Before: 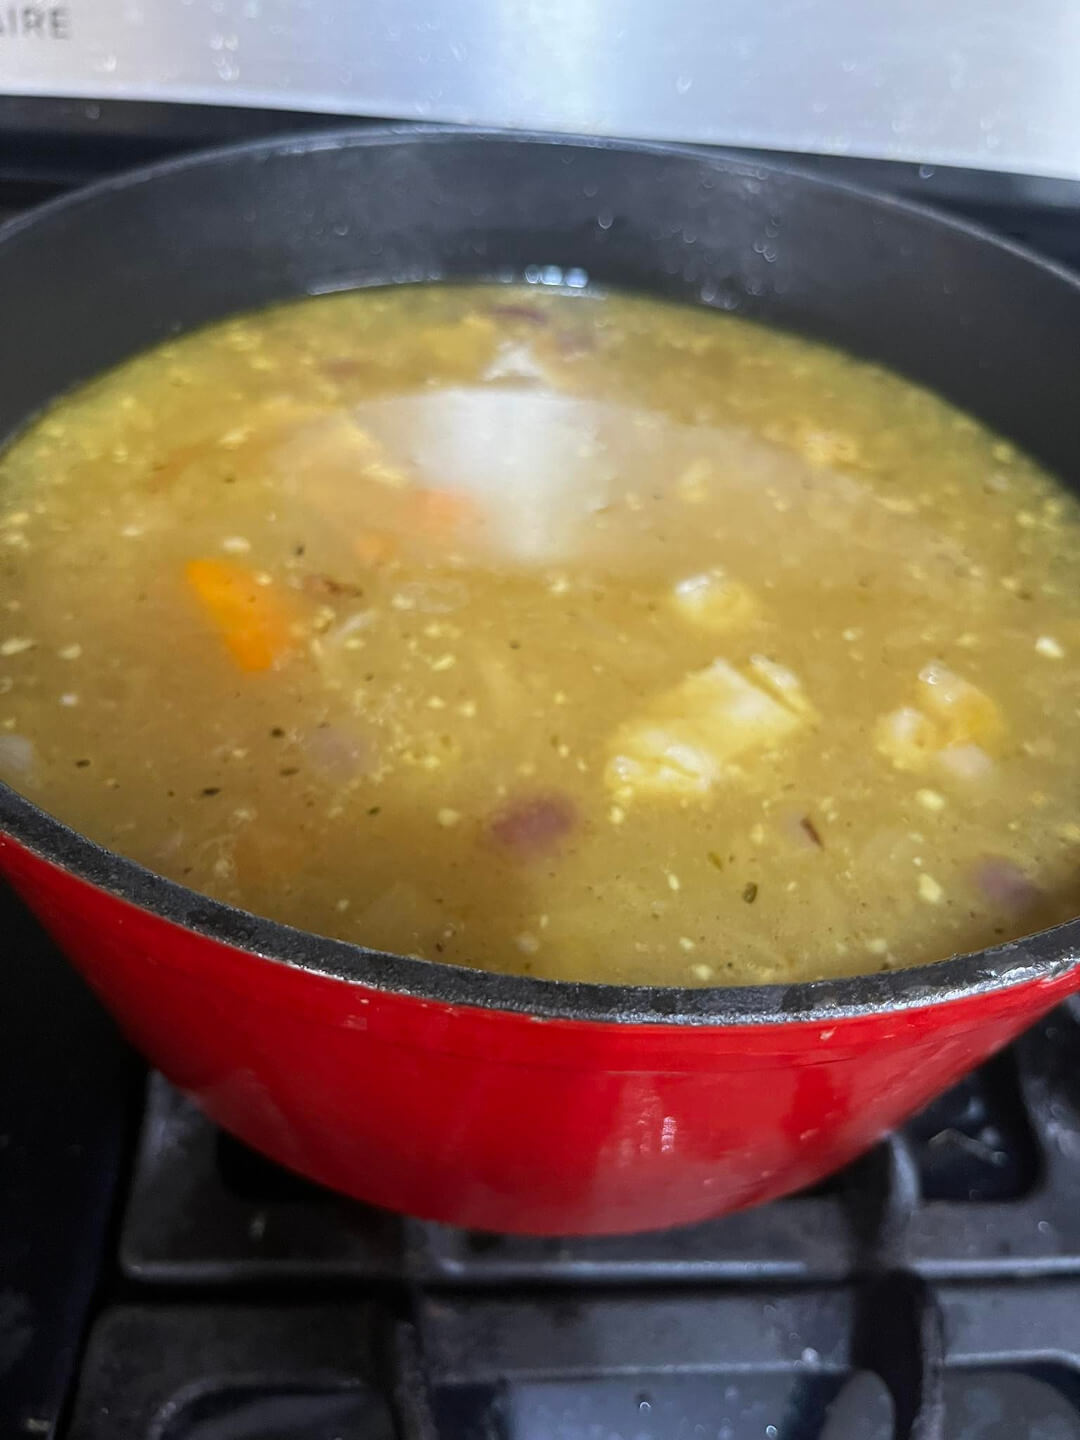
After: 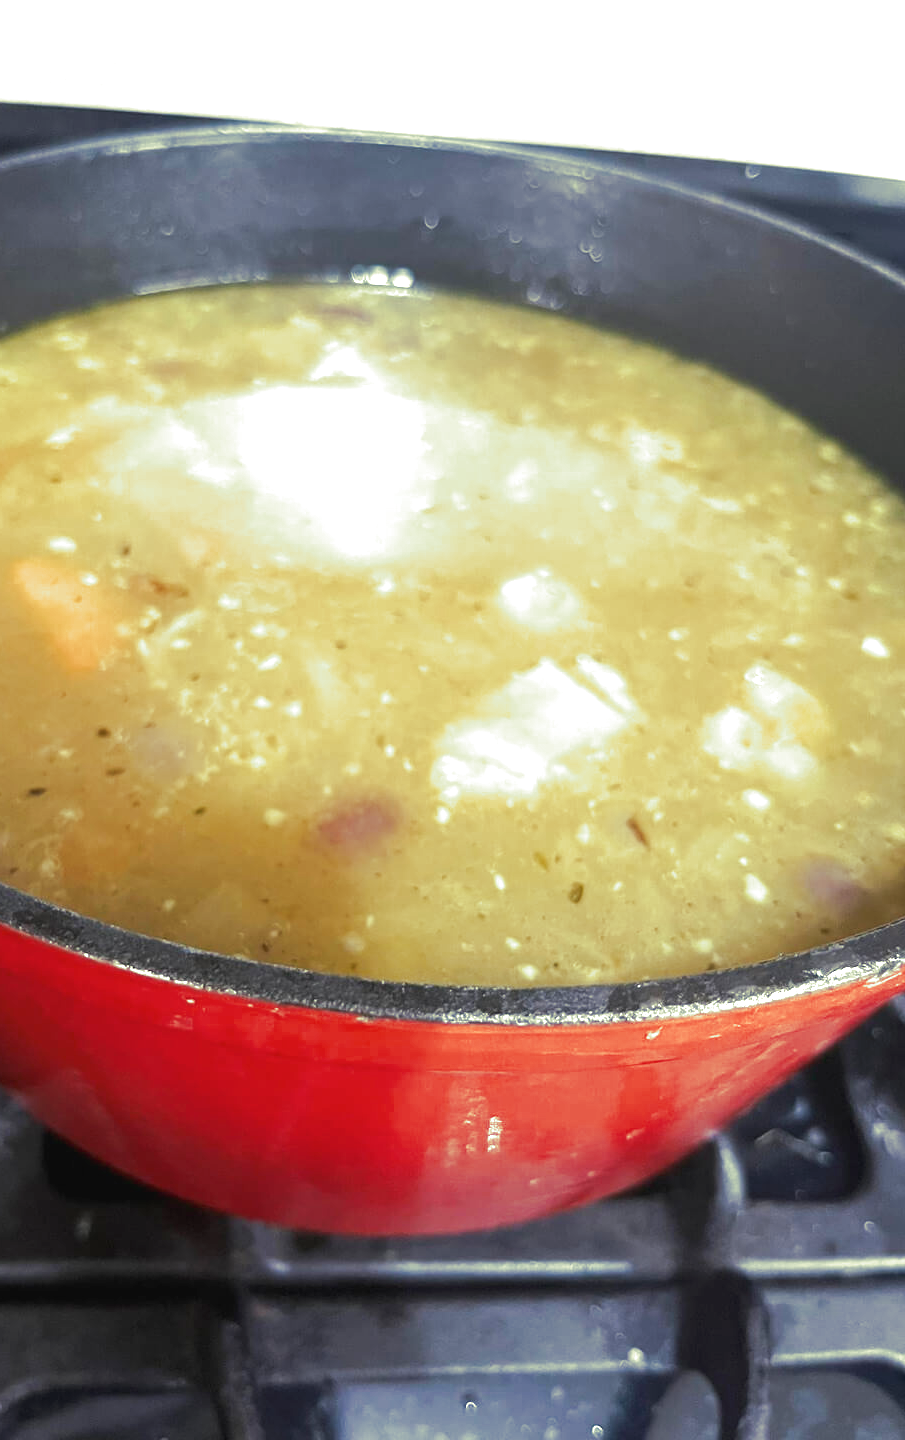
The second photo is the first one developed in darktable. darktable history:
exposure: black level correction 0, exposure 0.95 EV, compensate exposure bias true, compensate highlight preservation false
crop: left 16.145%
tone curve: curves: ch0 [(0, 0) (0.003, 0.027) (0.011, 0.03) (0.025, 0.04) (0.044, 0.063) (0.069, 0.093) (0.1, 0.125) (0.136, 0.153) (0.177, 0.191) (0.224, 0.232) (0.277, 0.279) (0.335, 0.333) (0.399, 0.39) (0.468, 0.457) (0.543, 0.535) (0.623, 0.611) (0.709, 0.683) (0.801, 0.758) (0.898, 0.853) (1, 1)], preserve colors none
split-toning: shadows › hue 290.82°, shadows › saturation 0.34, highlights › saturation 0.38, balance 0, compress 50%
